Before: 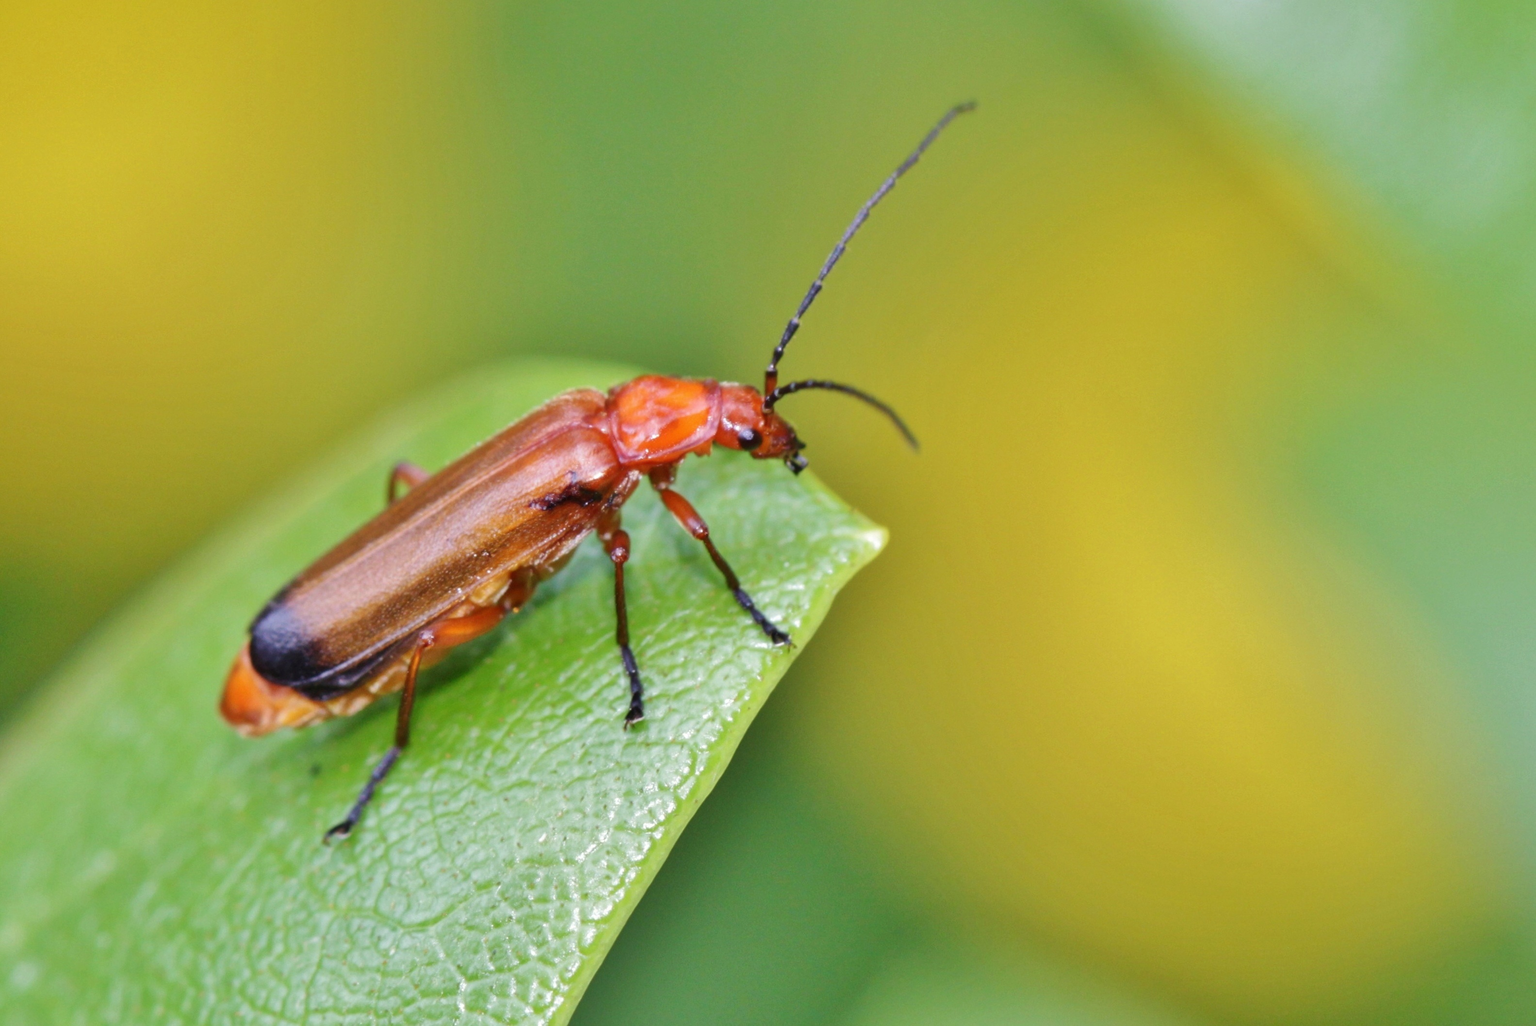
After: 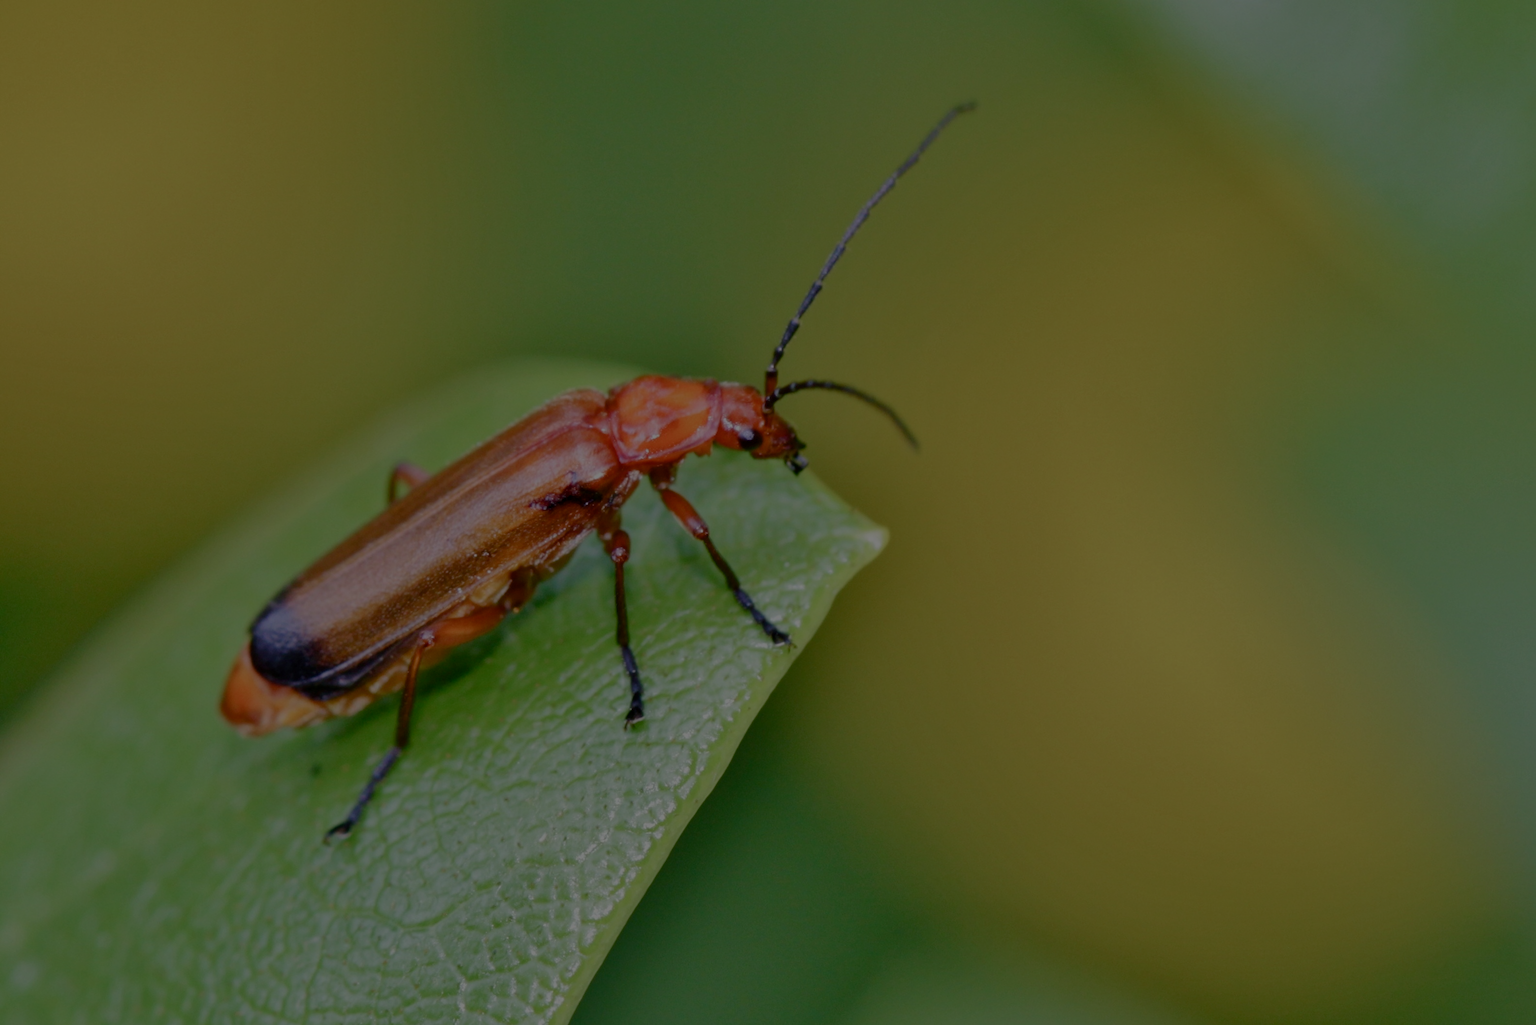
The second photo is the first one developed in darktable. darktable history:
color balance rgb: shadows lift › luminance -7.963%, shadows lift › chroma 2.244%, shadows lift › hue 202.42°, global offset › luminance -0.475%, perceptual saturation grading › global saturation 15.759%, perceptual saturation grading › highlights -19.075%, perceptual saturation grading › shadows 19.563%, perceptual brilliance grading › global brilliance -48.246%, global vibrance 9.874%
